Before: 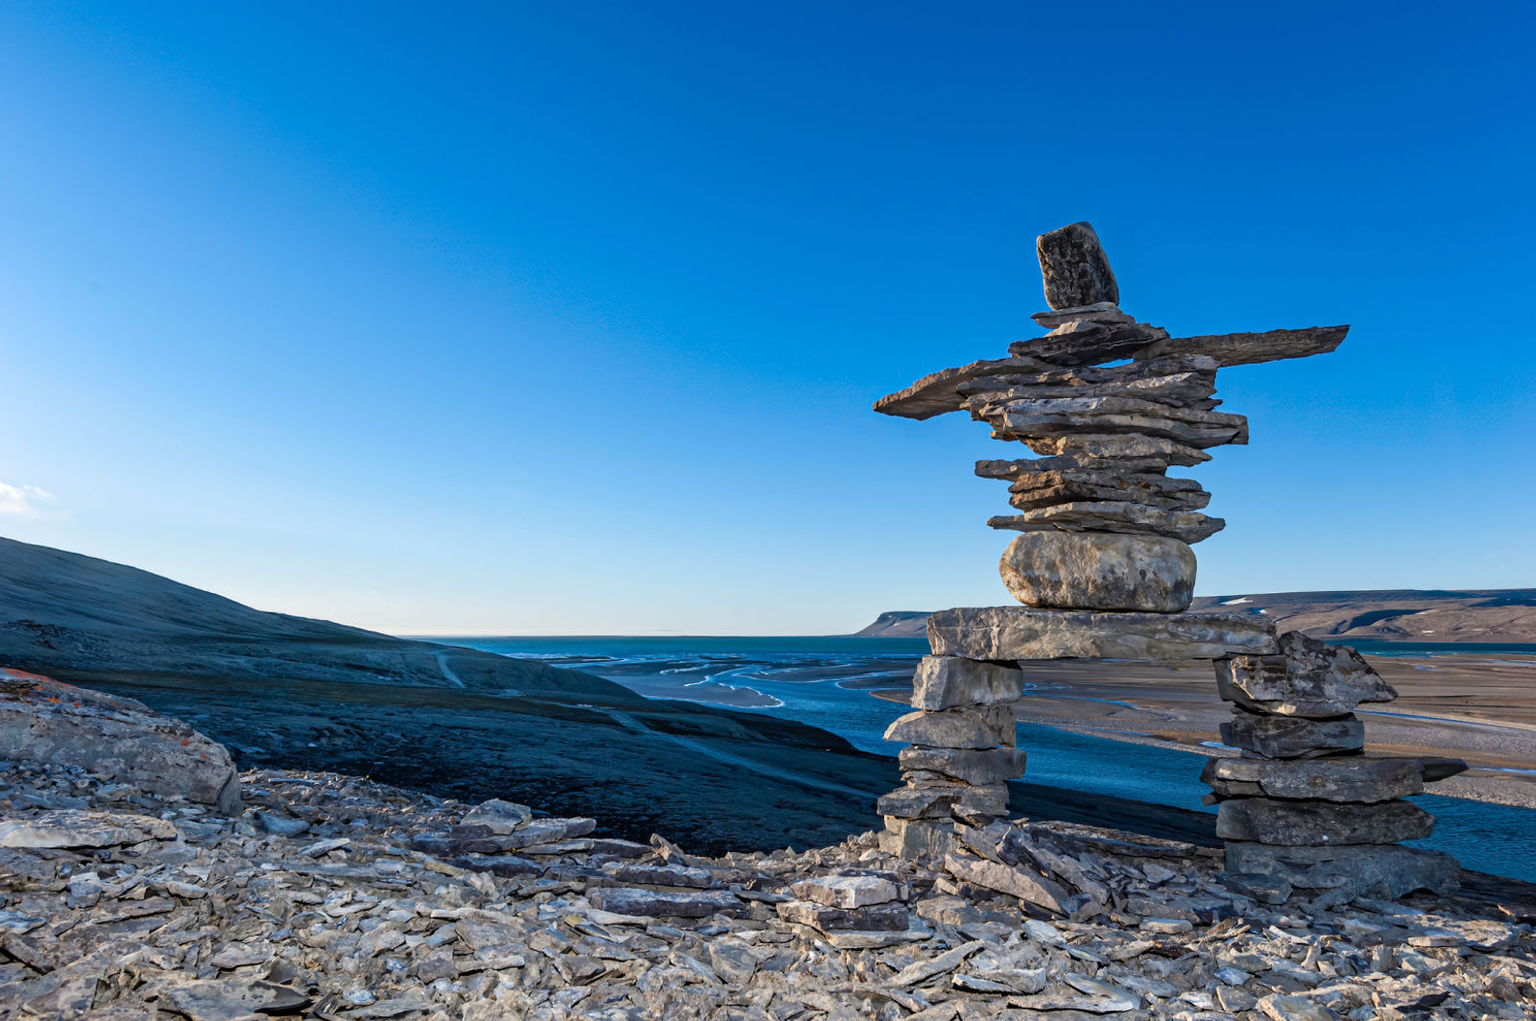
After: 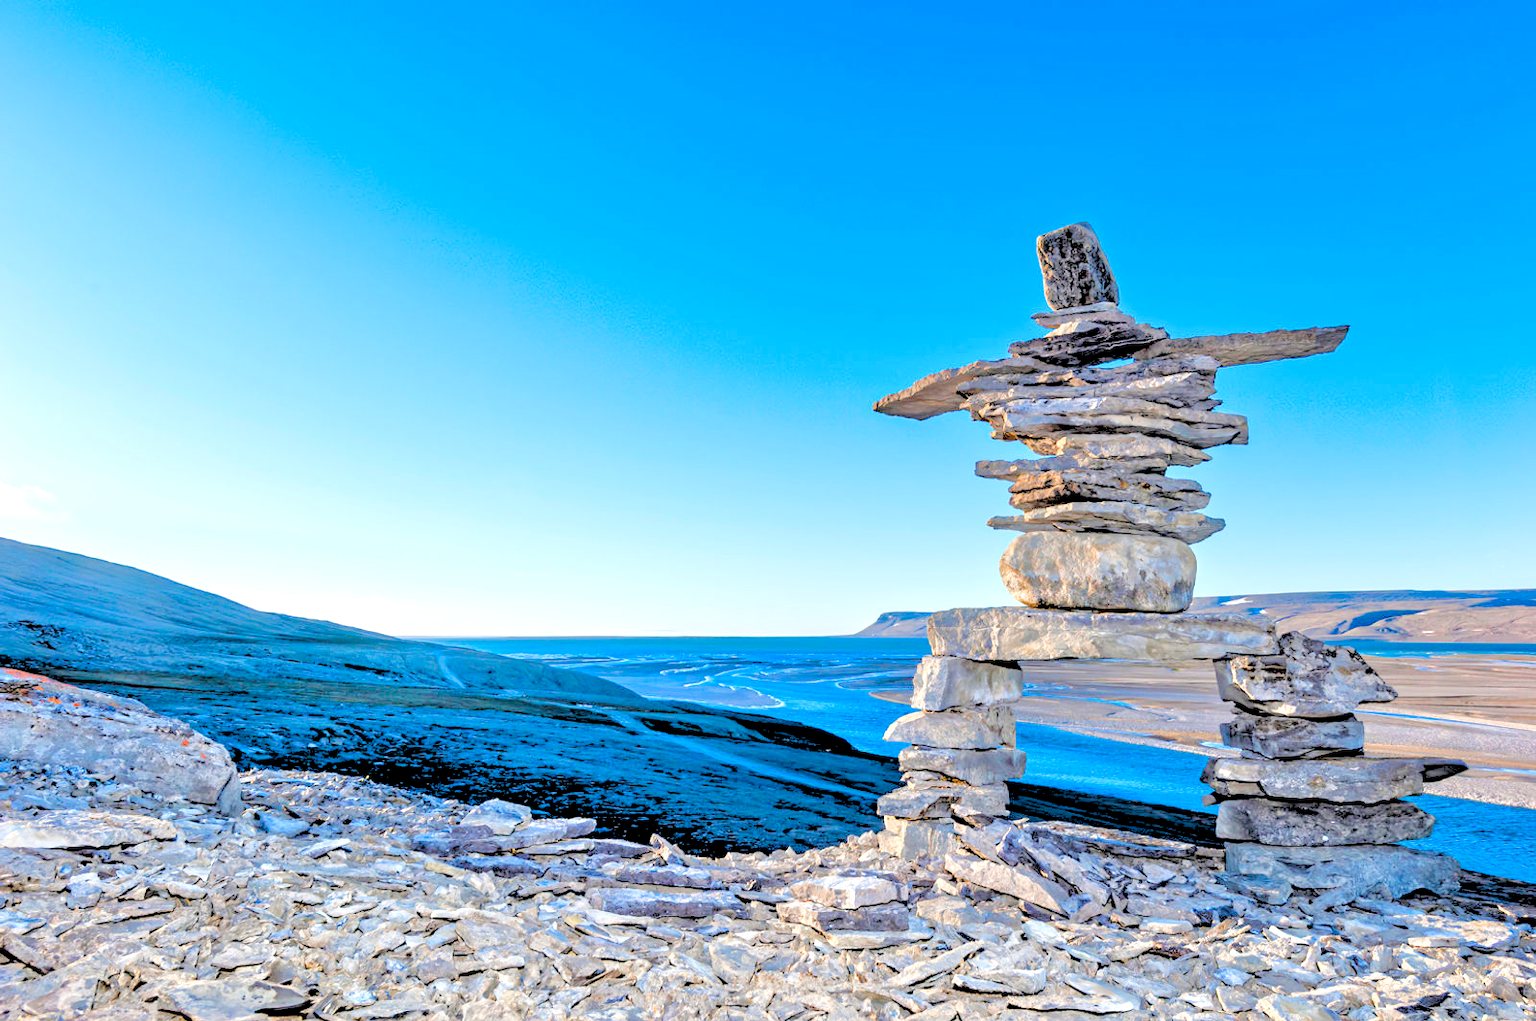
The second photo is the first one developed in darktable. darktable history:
tone equalizer: -7 EV 0.15 EV, -6 EV 0.6 EV, -5 EV 1.15 EV, -4 EV 1.33 EV, -3 EV 1.15 EV, -2 EV 0.6 EV, -1 EV 0.15 EV, mask exposure compensation -0.5 EV
color balance rgb: perceptual saturation grading › global saturation 20%, perceptual saturation grading › highlights -50%, perceptual saturation grading › shadows 30%, perceptual brilliance grading › global brilliance 10%, perceptual brilliance grading › shadows 15%
rgb levels: levels [[0.027, 0.429, 0.996], [0, 0.5, 1], [0, 0.5, 1]]
